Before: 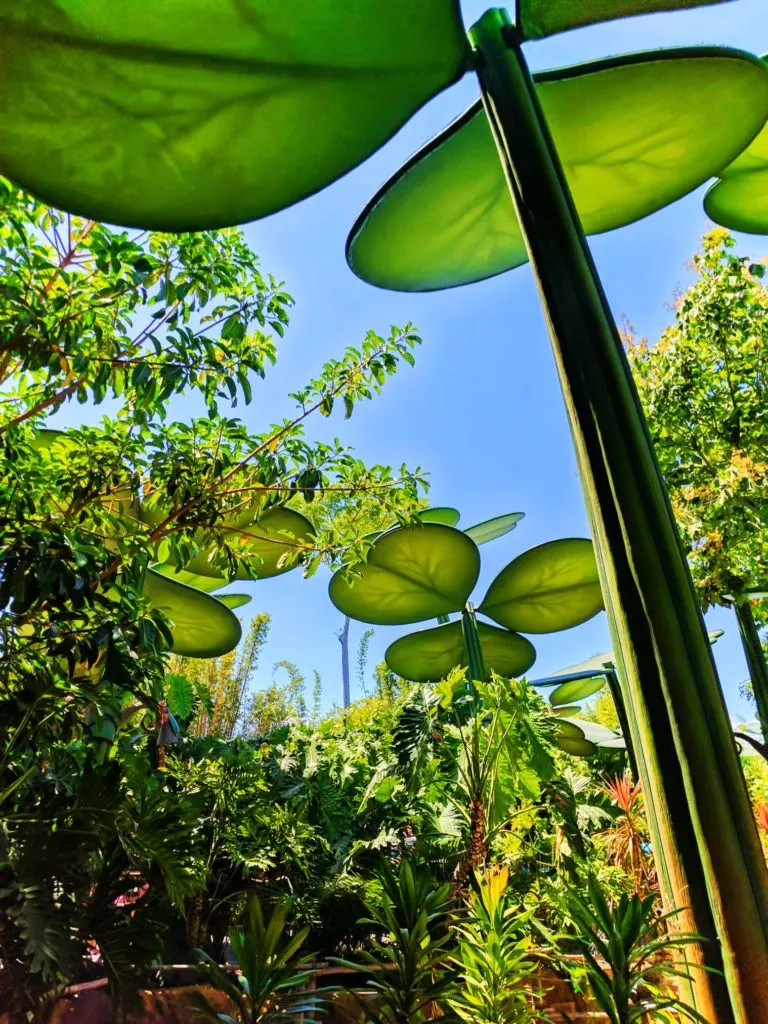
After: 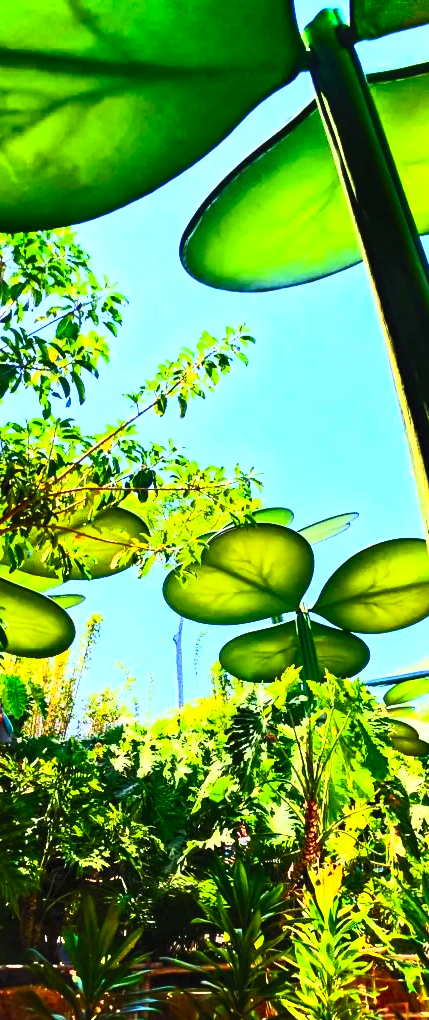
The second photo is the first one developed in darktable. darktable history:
contrast brightness saturation: contrast 0.83, brightness 0.59, saturation 0.59
crop: left 21.674%, right 22.086%
